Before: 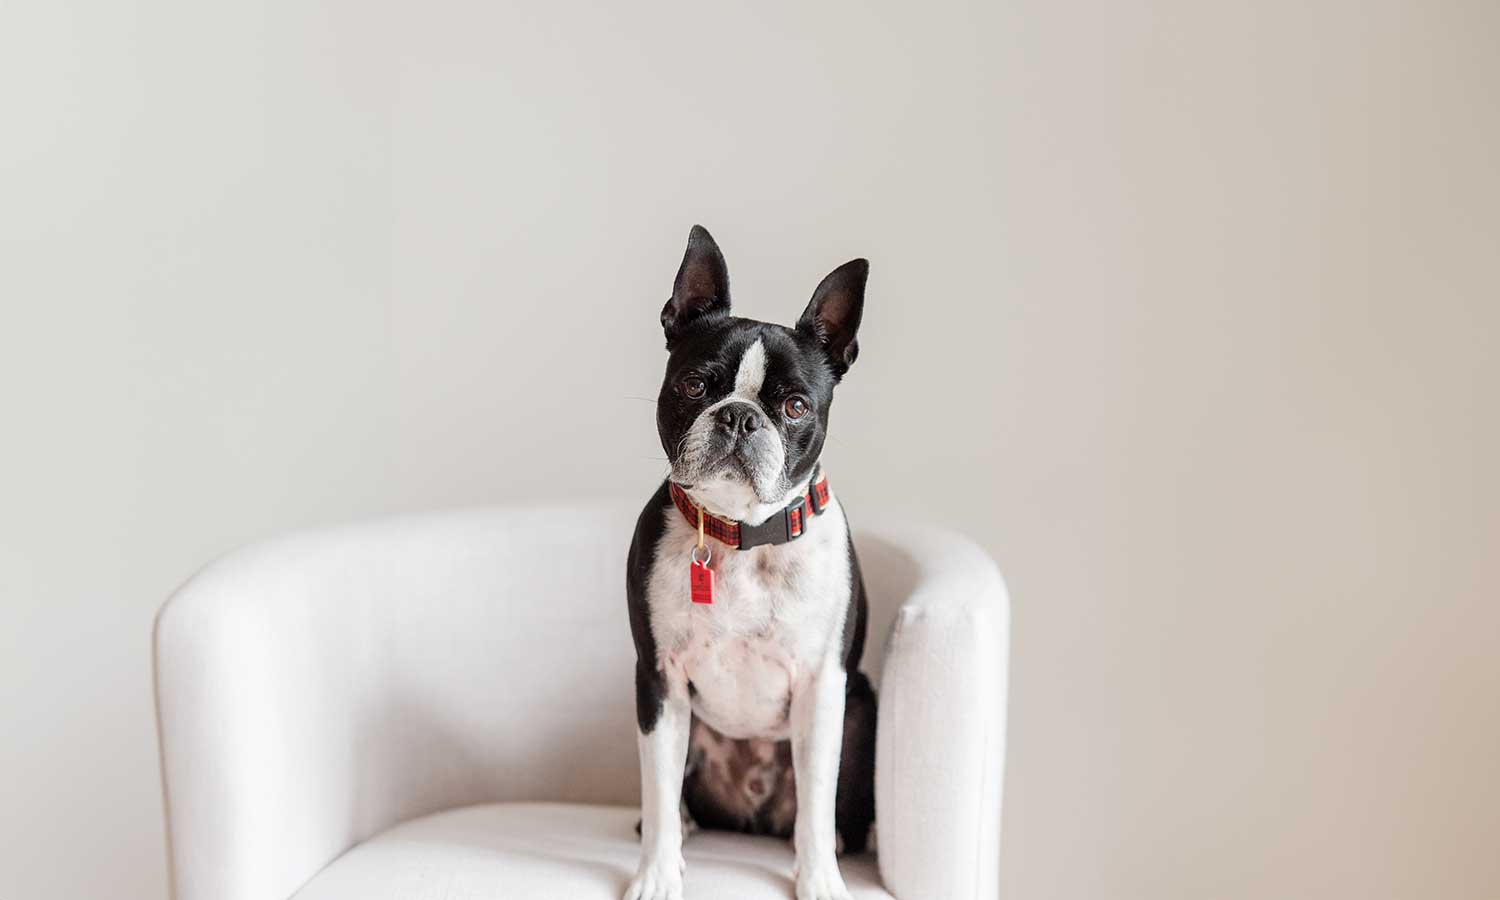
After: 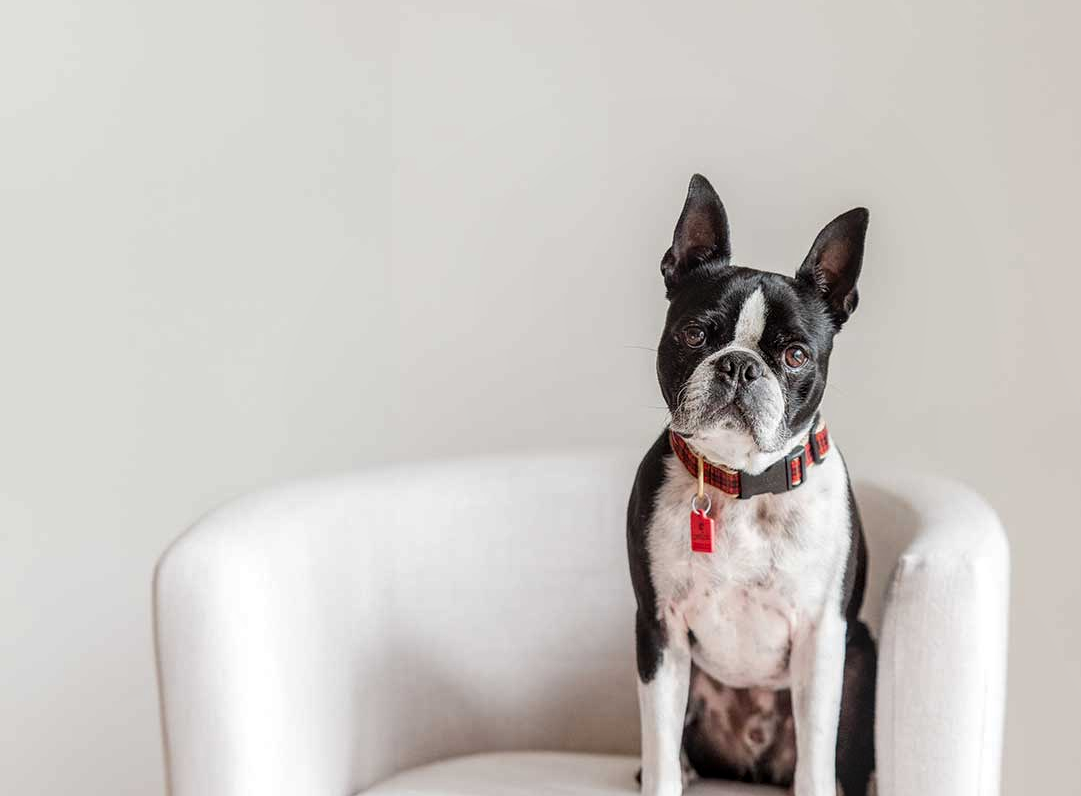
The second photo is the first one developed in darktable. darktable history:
local contrast: on, module defaults
crop: top 5.746%, right 27.871%, bottom 5.733%
